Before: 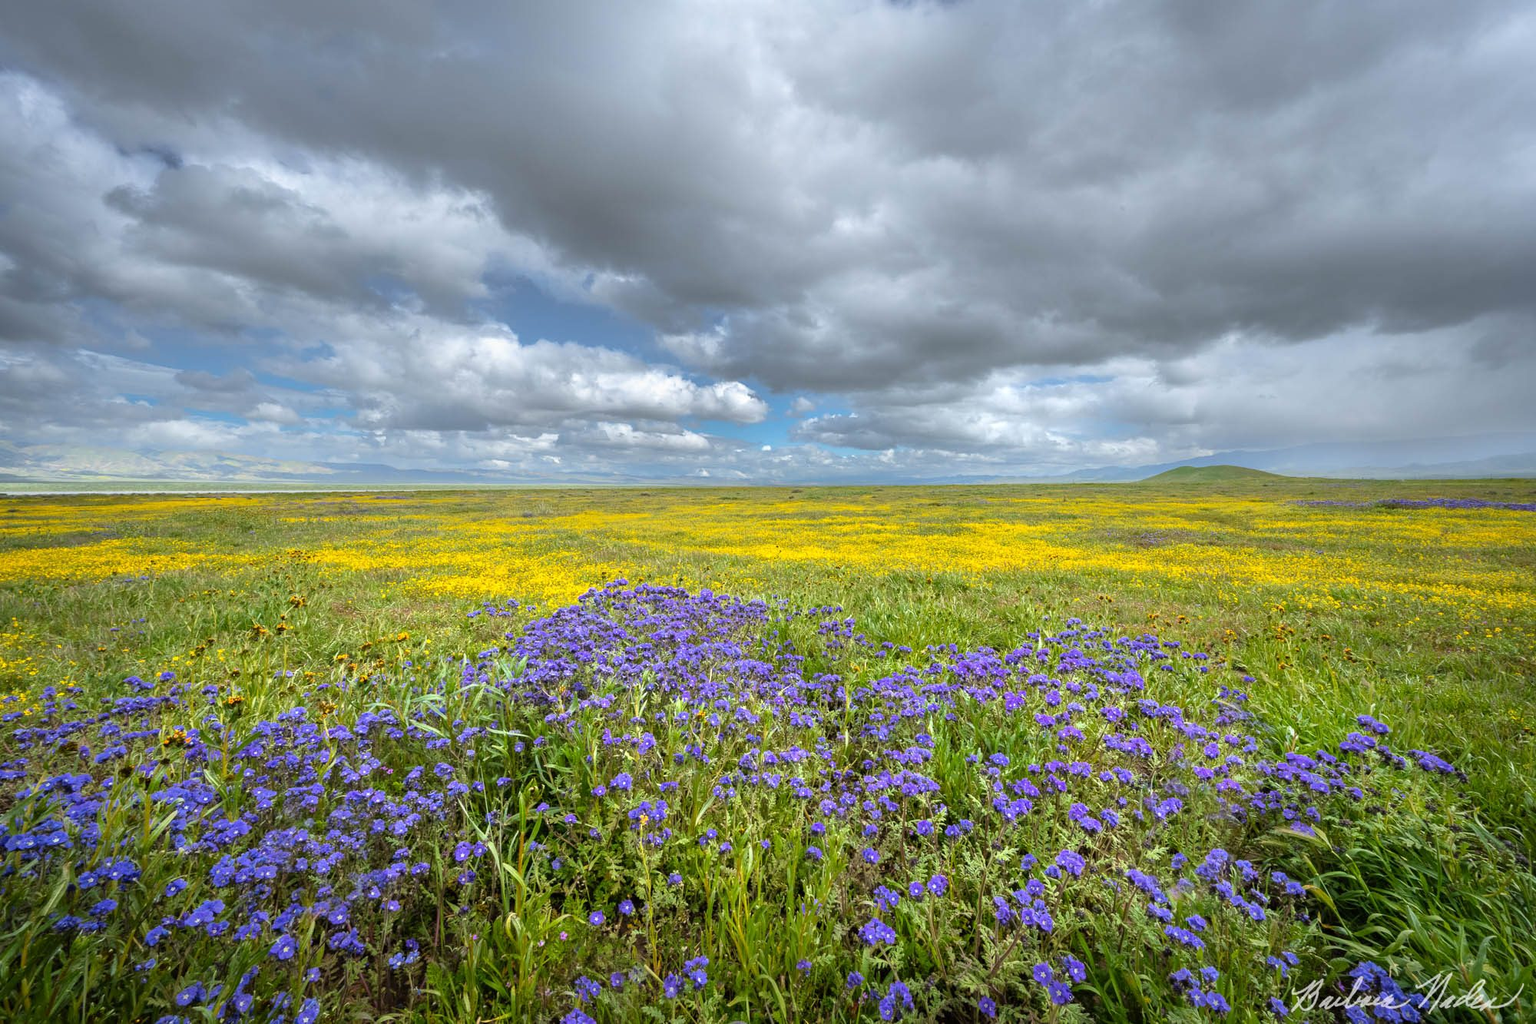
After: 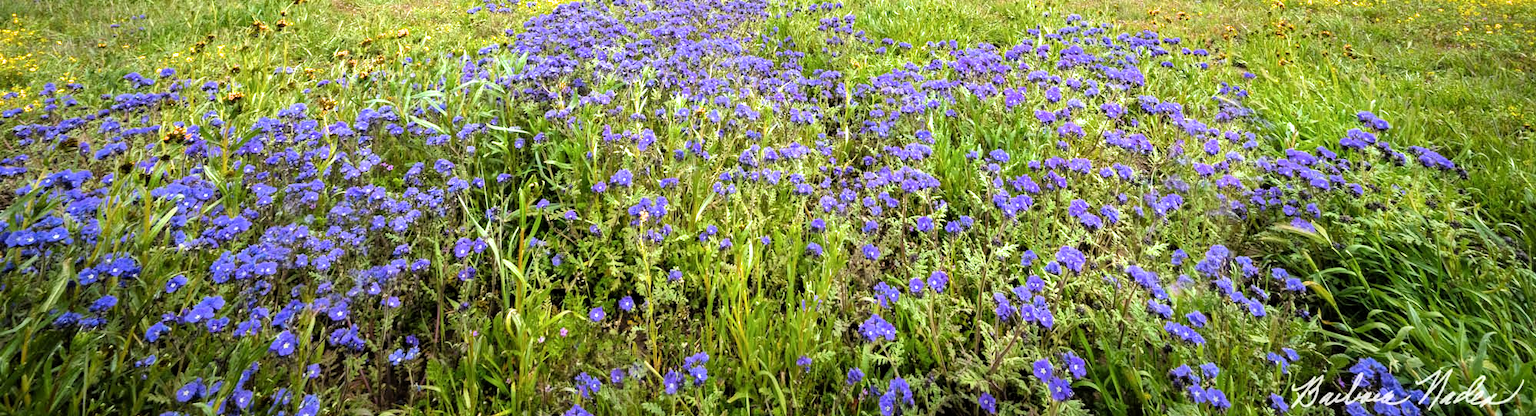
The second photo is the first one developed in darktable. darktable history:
tone equalizer: edges refinement/feathering 500, mask exposure compensation -1.57 EV, preserve details no
crop and rotate: top 58.978%, bottom 0.349%
exposure: exposure 0.694 EV, compensate highlight preservation false
filmic rgb: black relative exposure -12.83 EV, white relative exposure 2.81 EV, threshold 5.95 EV, target black luminance 0%, hardness 8.53, latitude 70.19%, contrast 1.133, shadows ↔ highlights balance -1.15%, enable highlight reconstruction true
